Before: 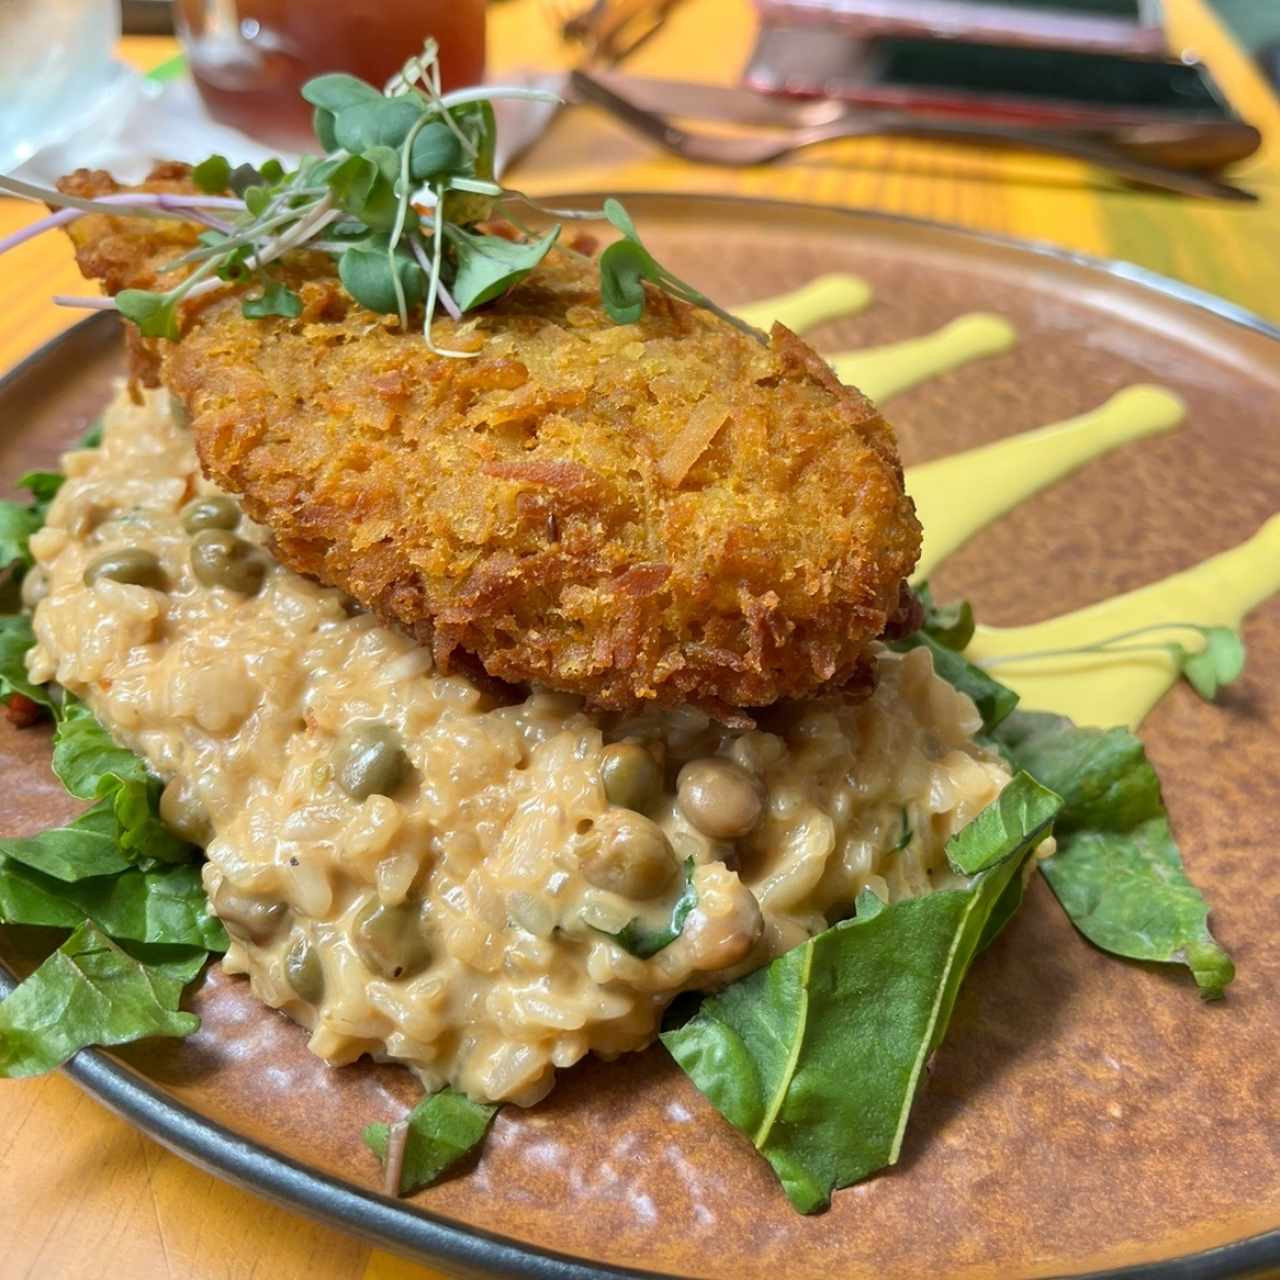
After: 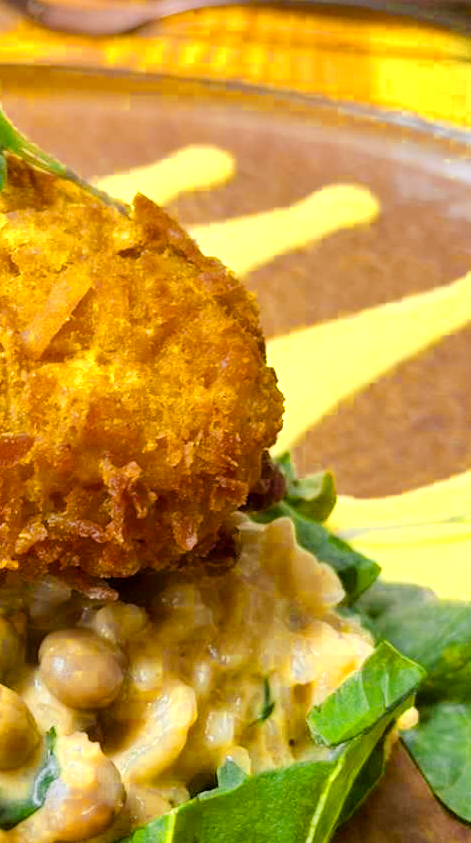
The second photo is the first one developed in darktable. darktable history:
exposure: black level correction 0, exposure 0.703 EV, compensate exposure bias true, compensate highlight preservation false
crop and rotate: left 49.883%, top 10.134%, right 13.281%, bottom 23.969%
filmic rgb: black relative exposure -7.65 EV, white relative exposure 4.56 EV, hardness 3.61
color balance rgb: perceptual saturation grading › global saturation 30.583%
color zones: curves: ch0 [(0, 0.485) (0.178, 0.476) (0.261, 0.623) (0.411, 0.403) (0.708, 0.603) (0.934, 0.412)]; ch1 [(0.003, 0.485) (0.149, 0.496) (0.229, 0.584) (0.326, 0.551) (0.484, 0.262) (0.757, 0.643)]
